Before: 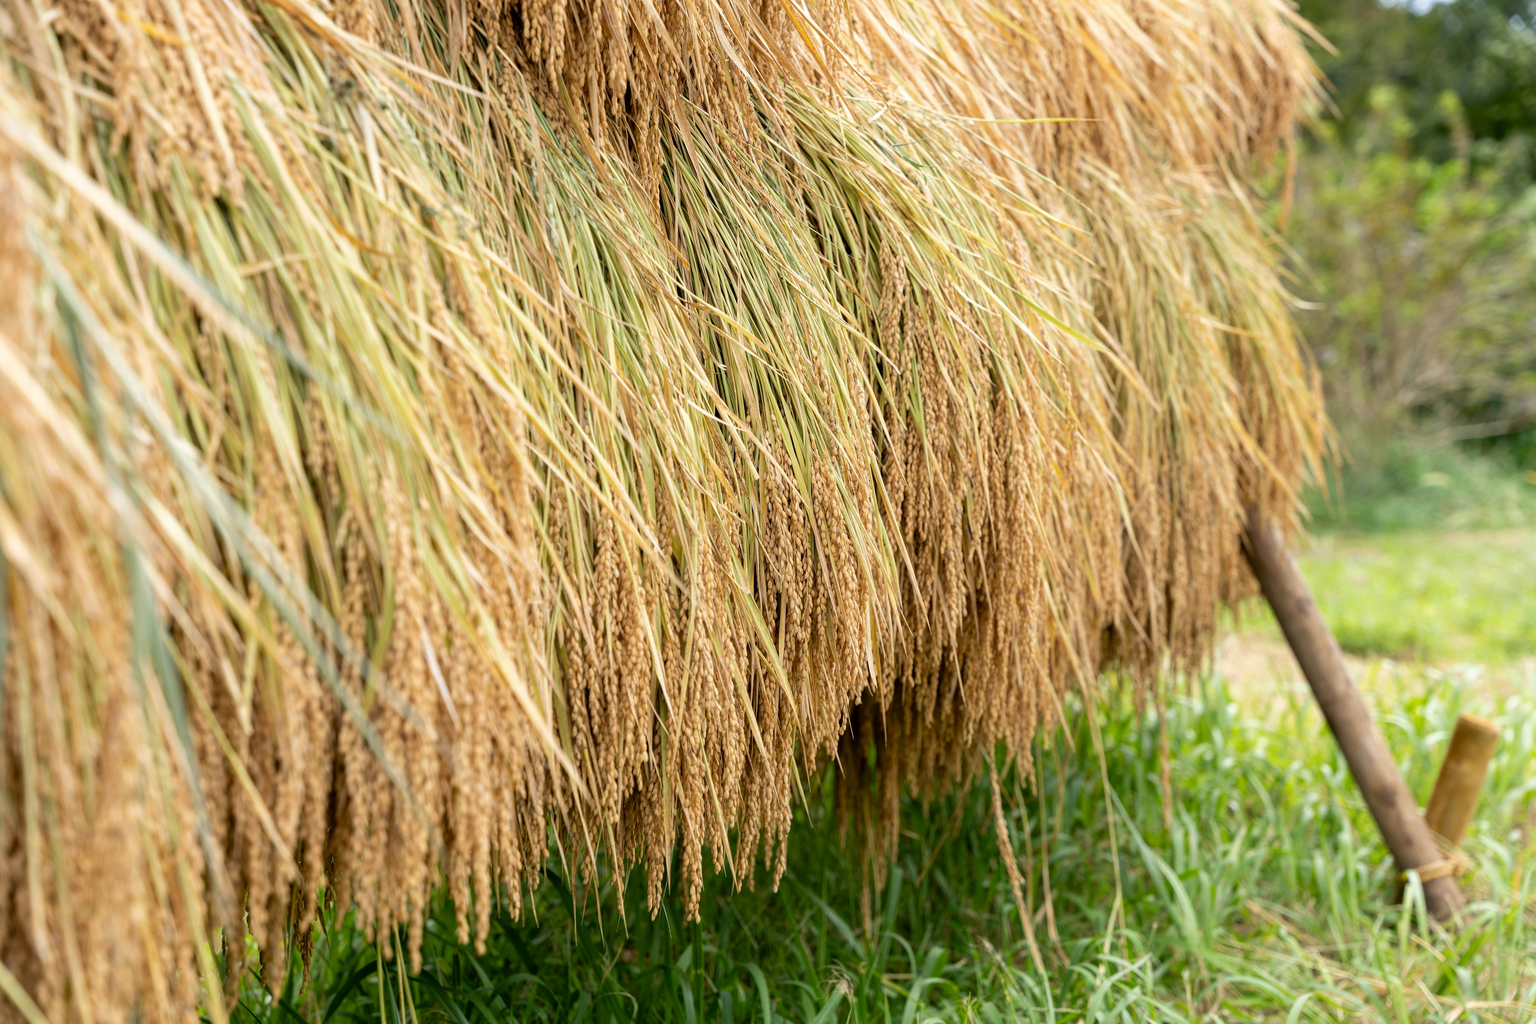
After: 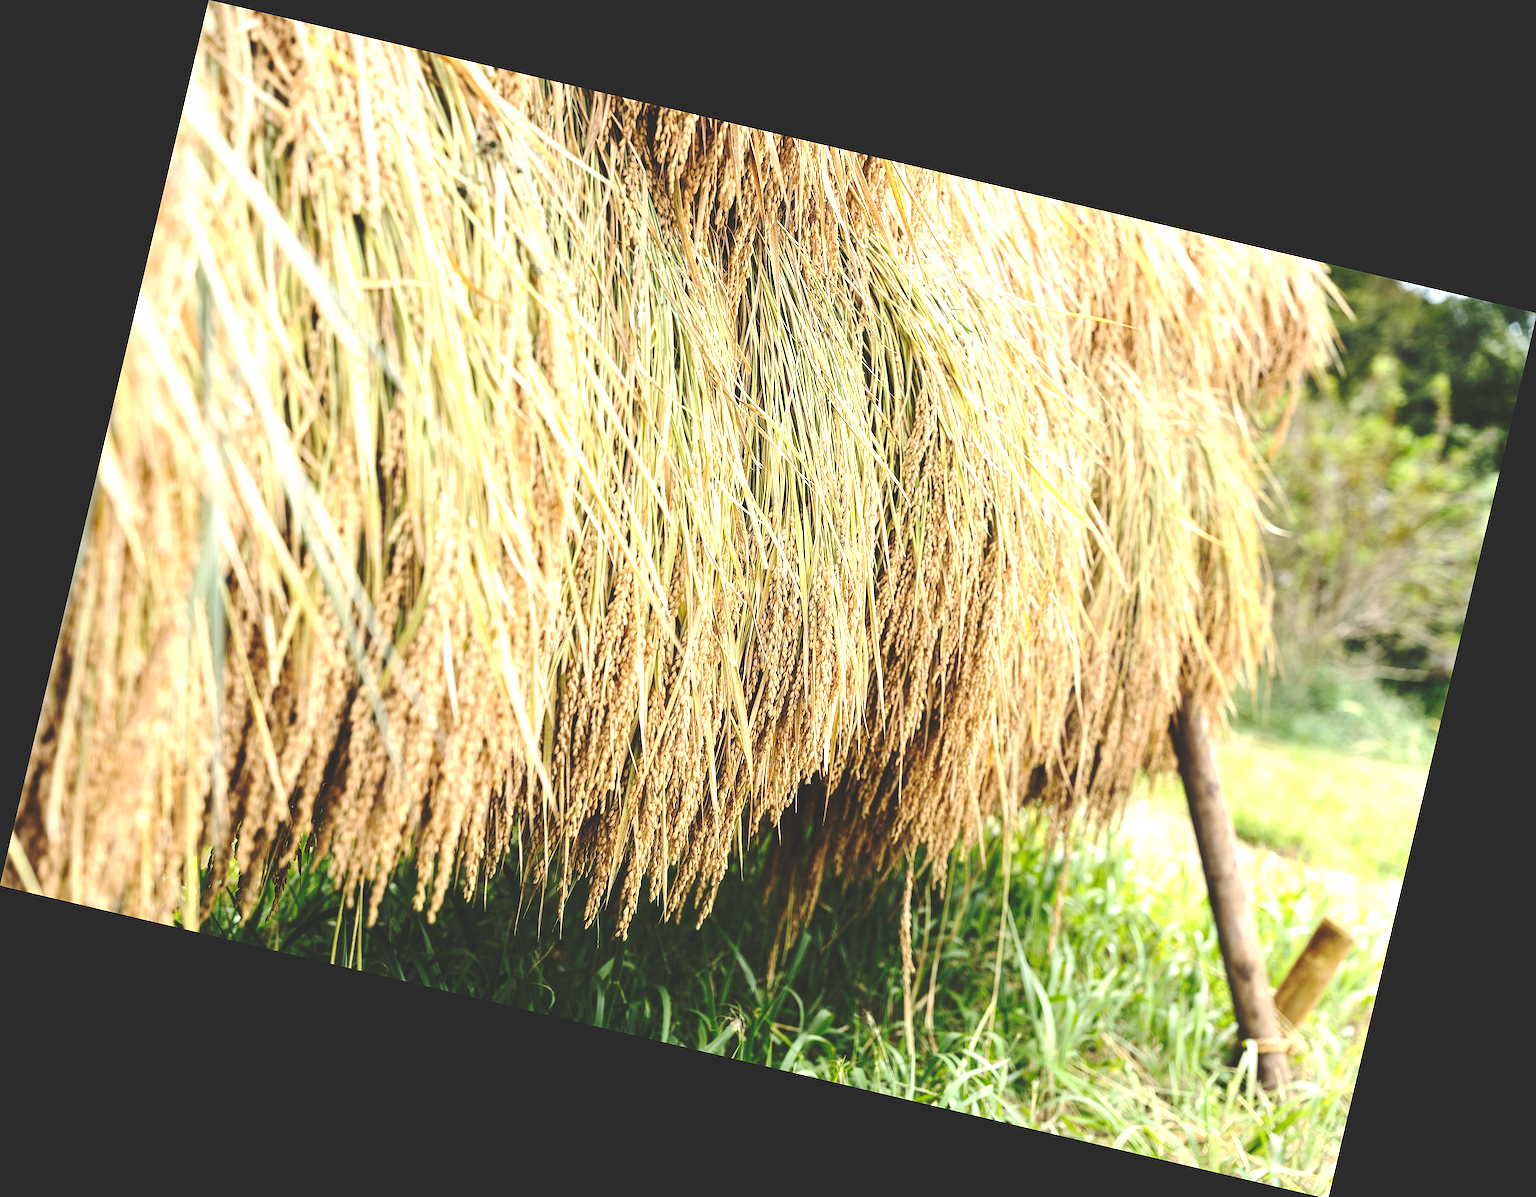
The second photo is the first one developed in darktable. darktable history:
tone equalizer: -8 EV -1.08 EV, -7 EV -1.01 EV, -6 EV -0.867 EV, -5 EV -0.578 EV, -3 EV 0.578 EV, -2 EV 0.867 EV, -1 EV 1.01 EV, +0 EV 1.08 EV, edges refinement/feathering 500, mask exposure compensation -1.57 EV, preserve details no
sharpen: on, module defaults
base curve: curves: ch0 [(0, 0.024) (0.055, 0.065) (0.121, 0.166) (0.236, 0.319) (0.693, 0.726) (1, 1)], preserve colors none
rotate and perspective: rotation 13.27°, automatic cropping off
